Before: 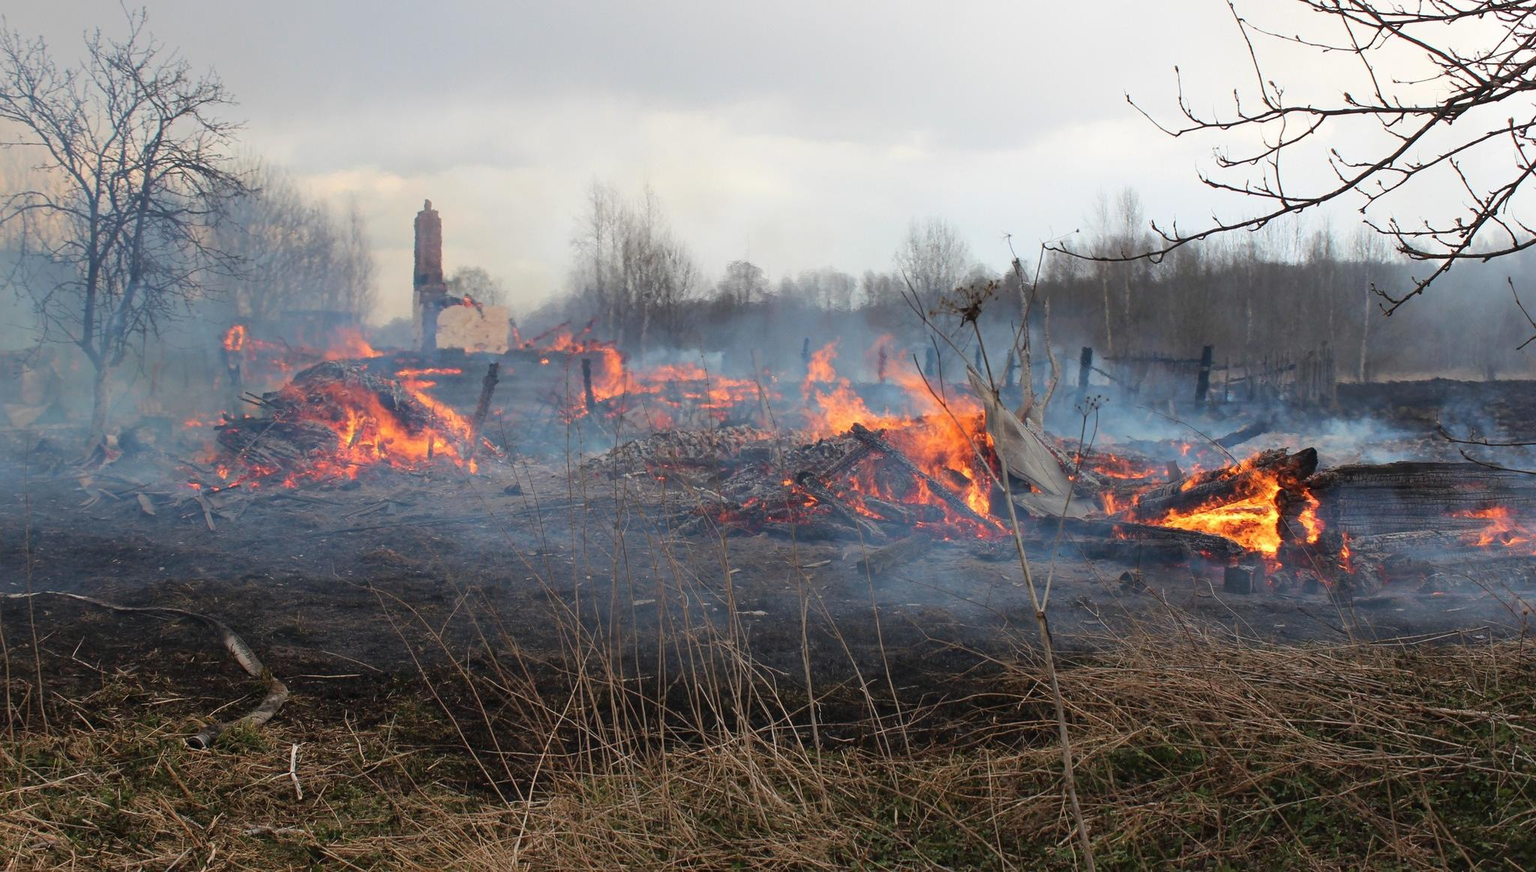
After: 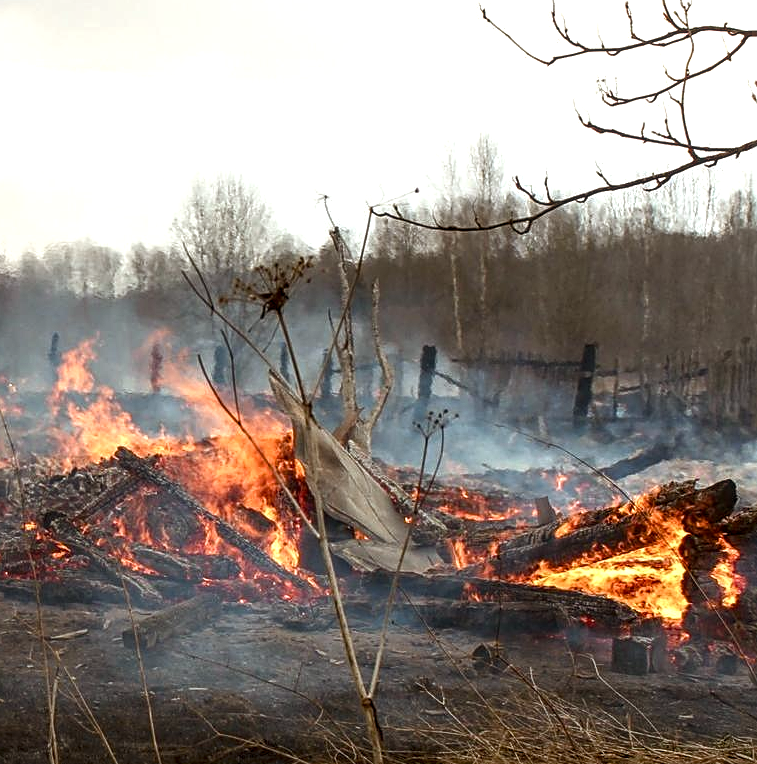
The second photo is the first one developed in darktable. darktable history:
crop and rotate: left 49.836%, top 10.123%, right 13.164%, bottom 24.126%
local contrast: highlights 36%, detail 135%
color balance rgb: power › chroma 2.491%, power › hue 68.16°, perceptual saturation grading › global saturation 20%, perceptual saturation grading › highlights -49.088%, perceptual saturation grading › shadows 25.305%, perceptual brilliance grading › global brilliance 14.521%, perceptual brilliance grading › shadows -35.666%, global vibrance 9.69%
sharpen: on, module defaults
